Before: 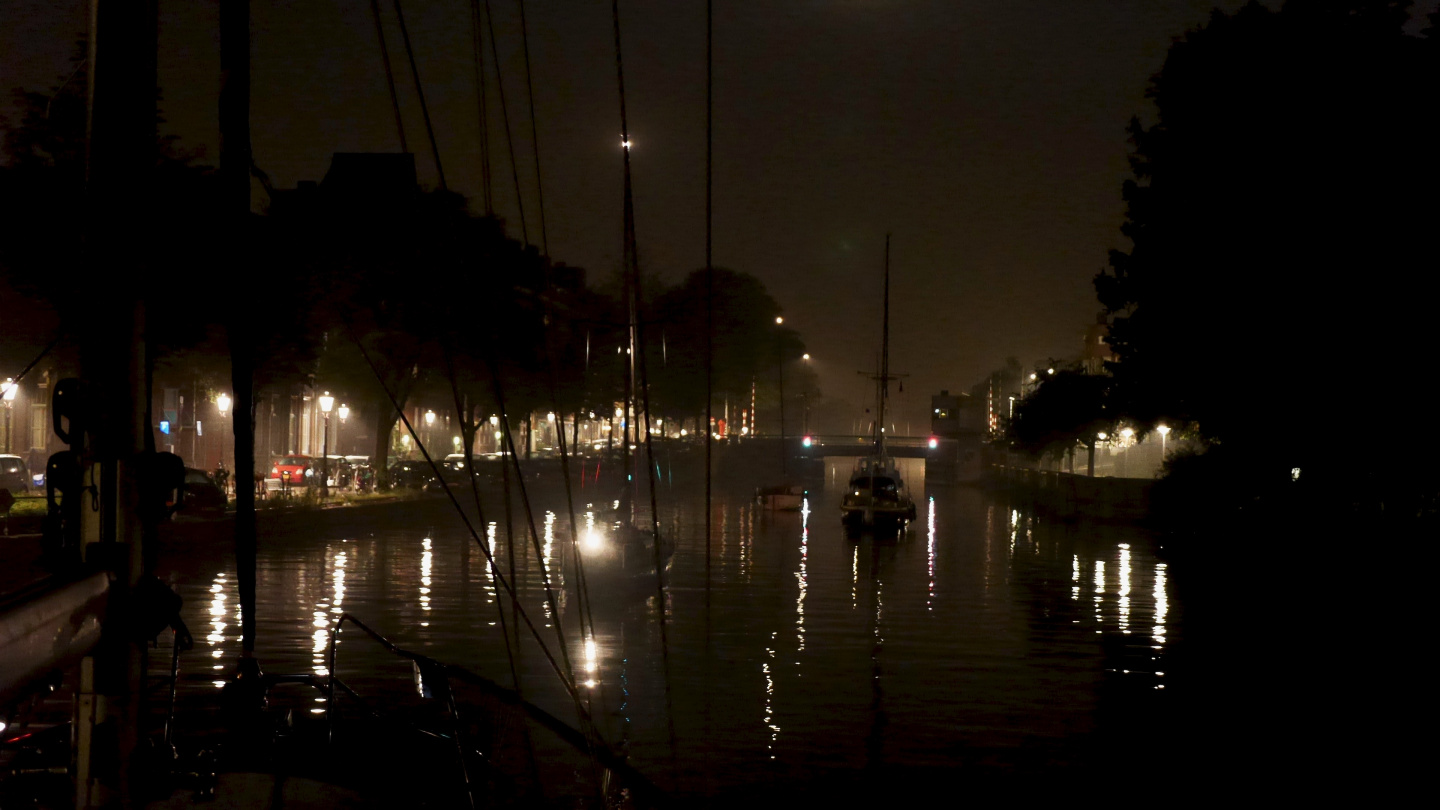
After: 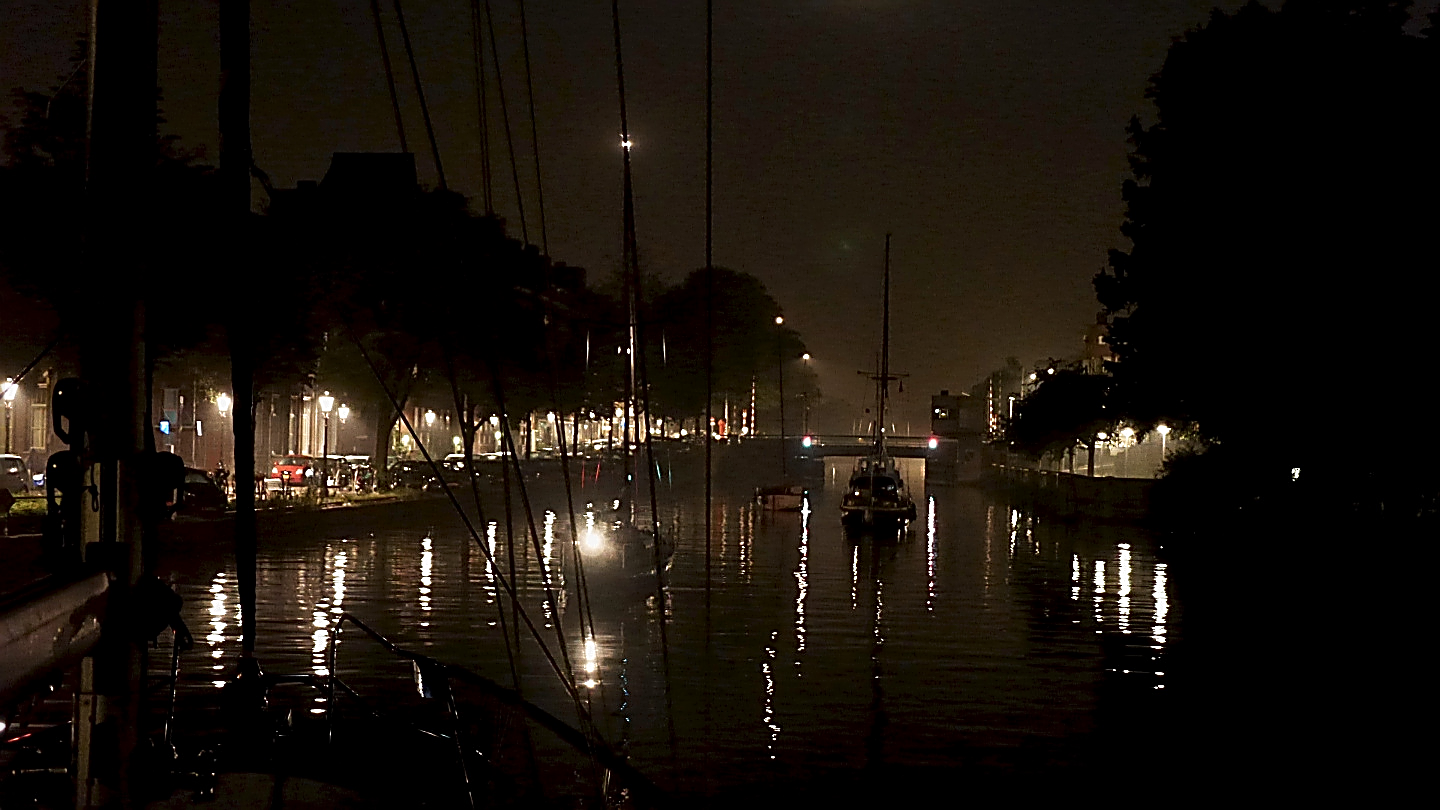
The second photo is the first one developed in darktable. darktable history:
sharpen: amount 2
local contrast: mode bilateral grid, contrast 20, coarseness 50, detail 120%, midtone range 0.2
